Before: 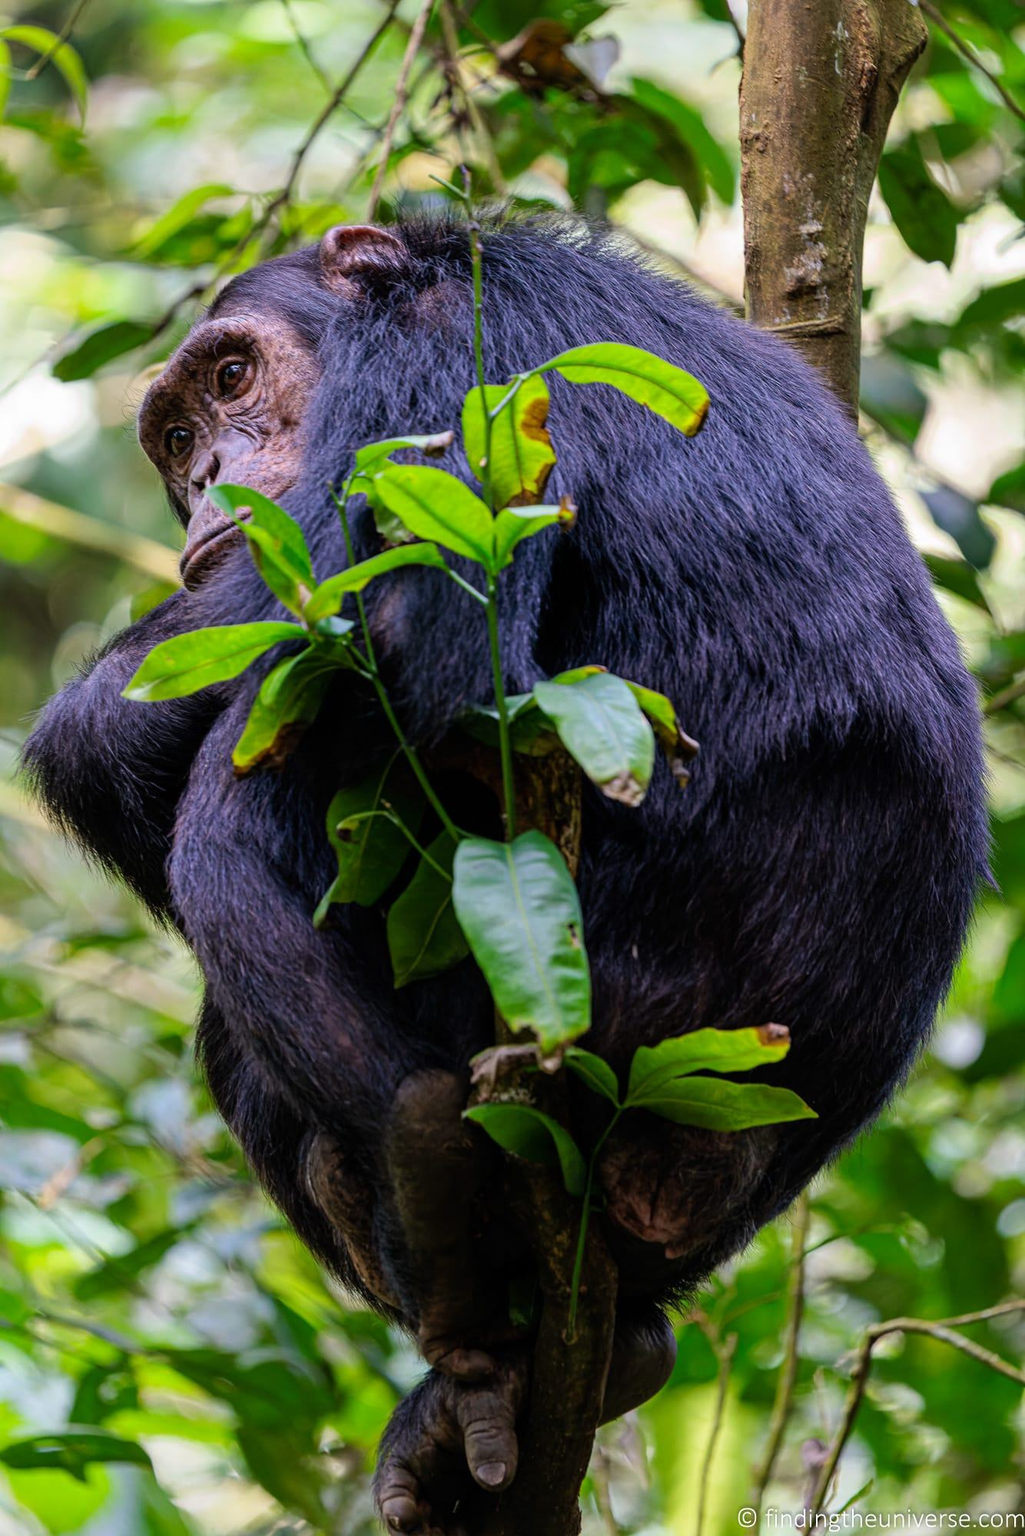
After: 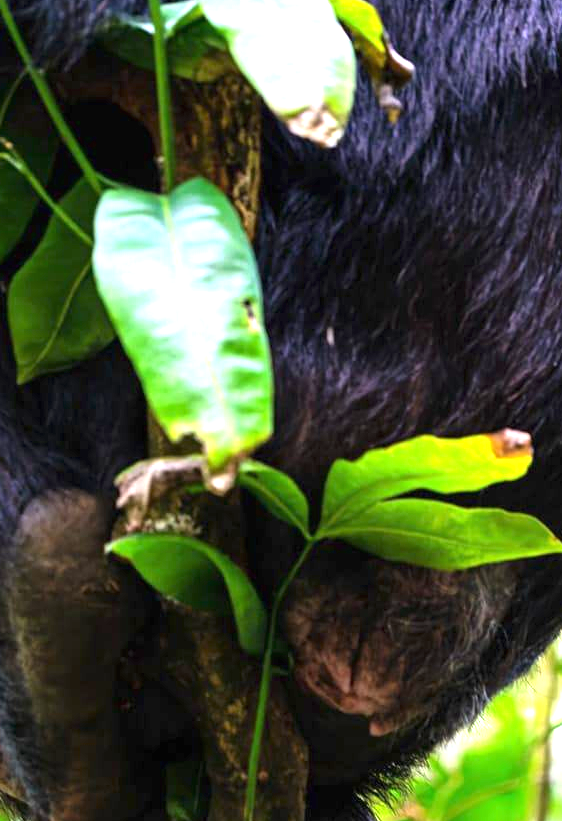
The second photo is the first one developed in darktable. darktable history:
crop: left 37.221%, top 45.169%, right 20.63%, bottom 13.777%
exposure: black level correction 0, exposure 1.9 EV, compensate highlight preservation false
